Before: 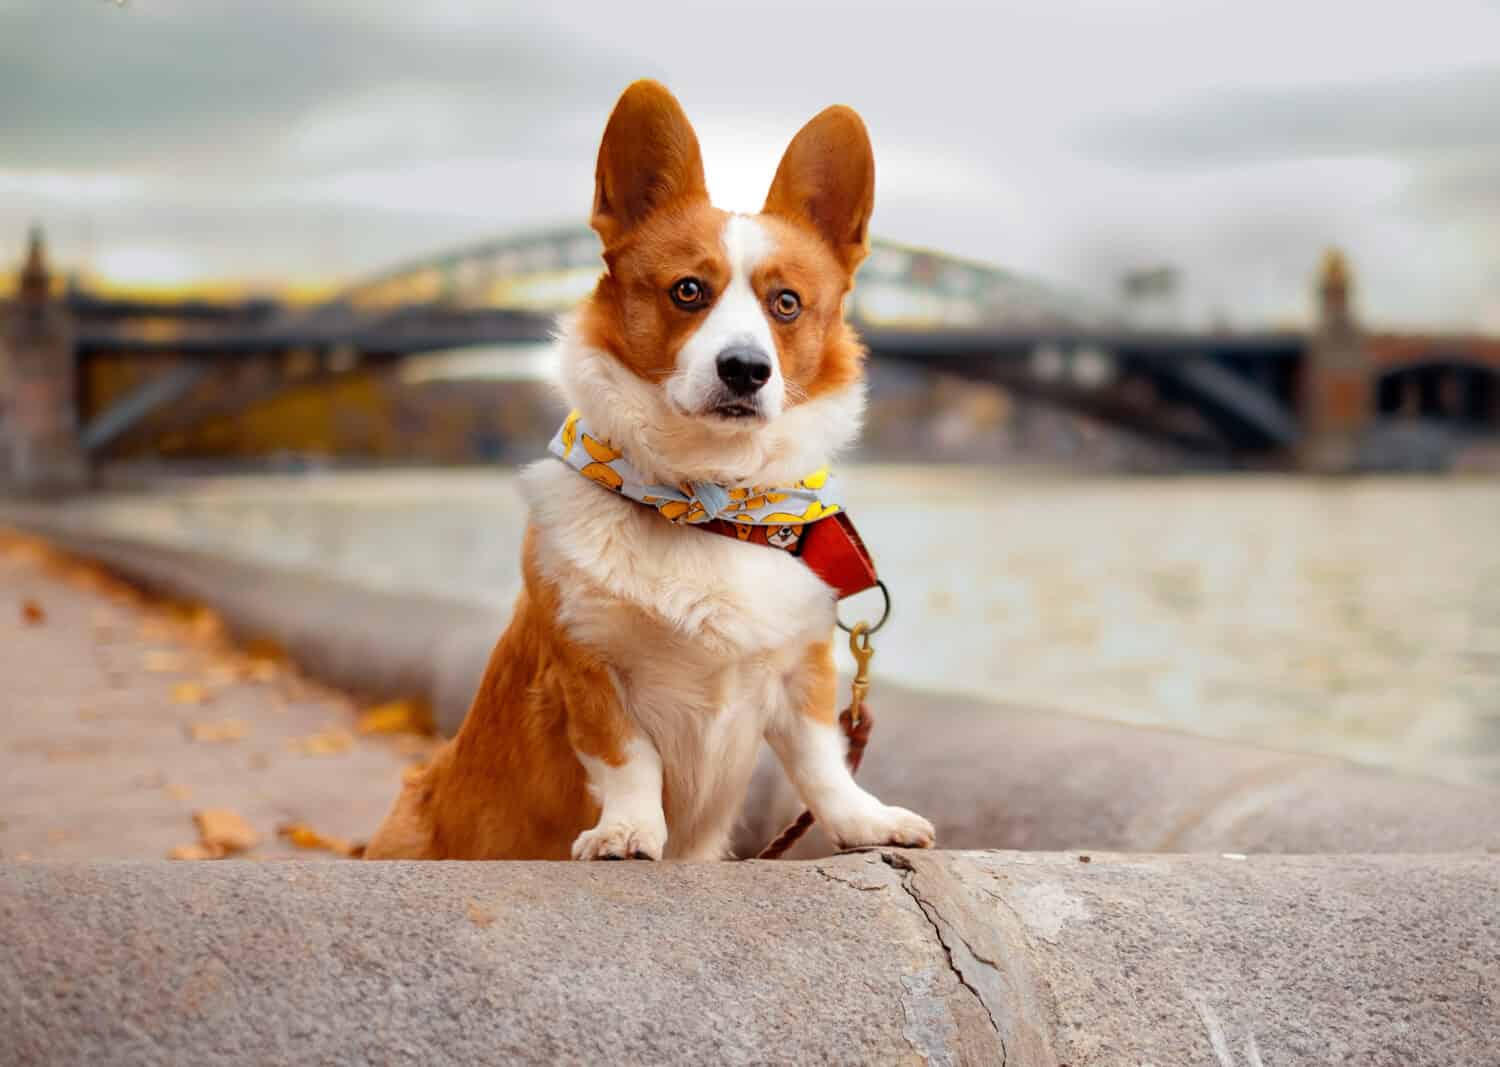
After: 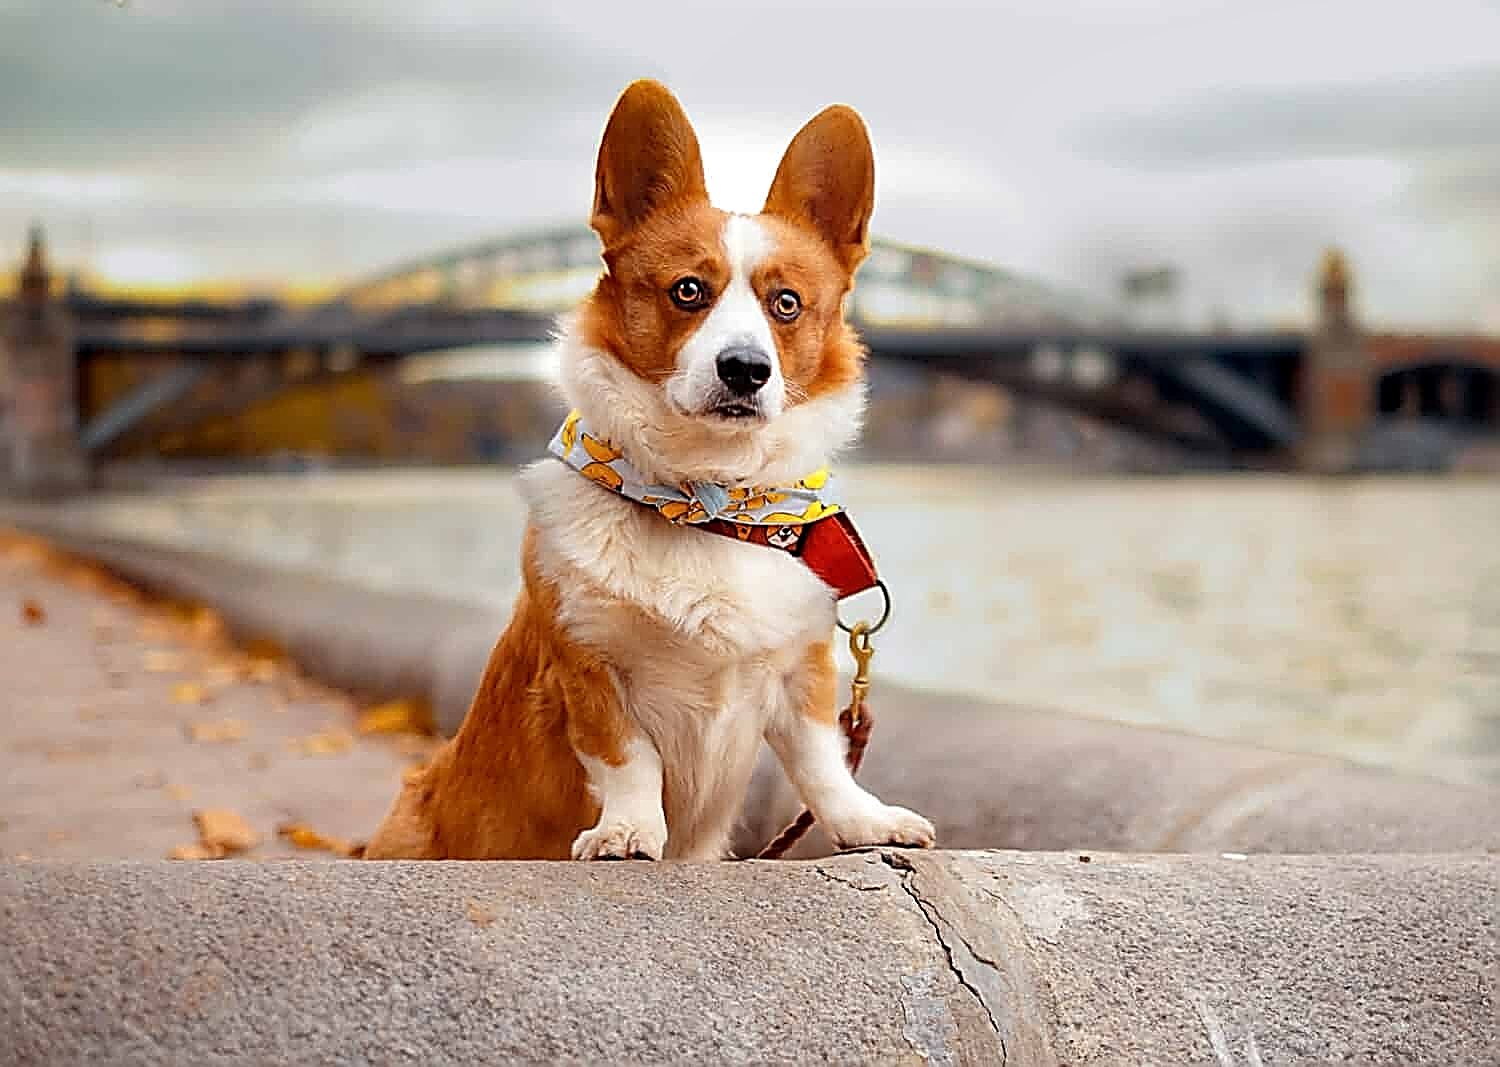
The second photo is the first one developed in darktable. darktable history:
sharpen: amount 1.865
local contrast: highlights 107%, shadows 97%, detail 119%, midtone range 0.2
